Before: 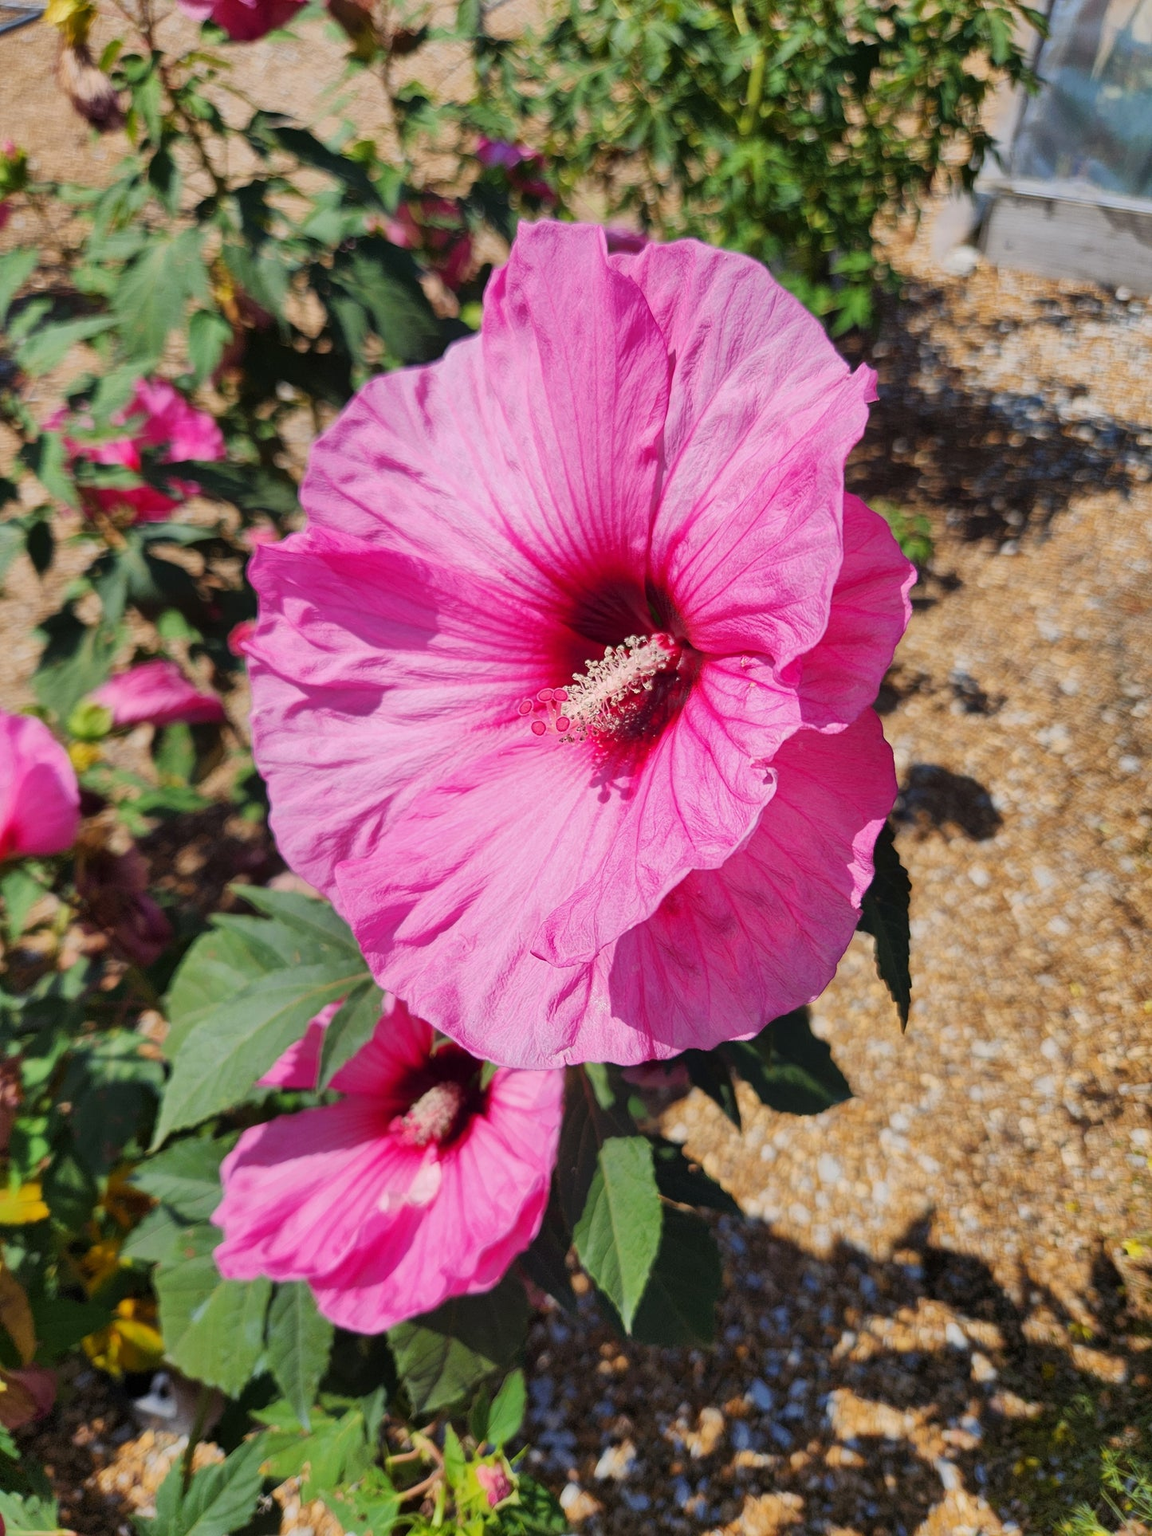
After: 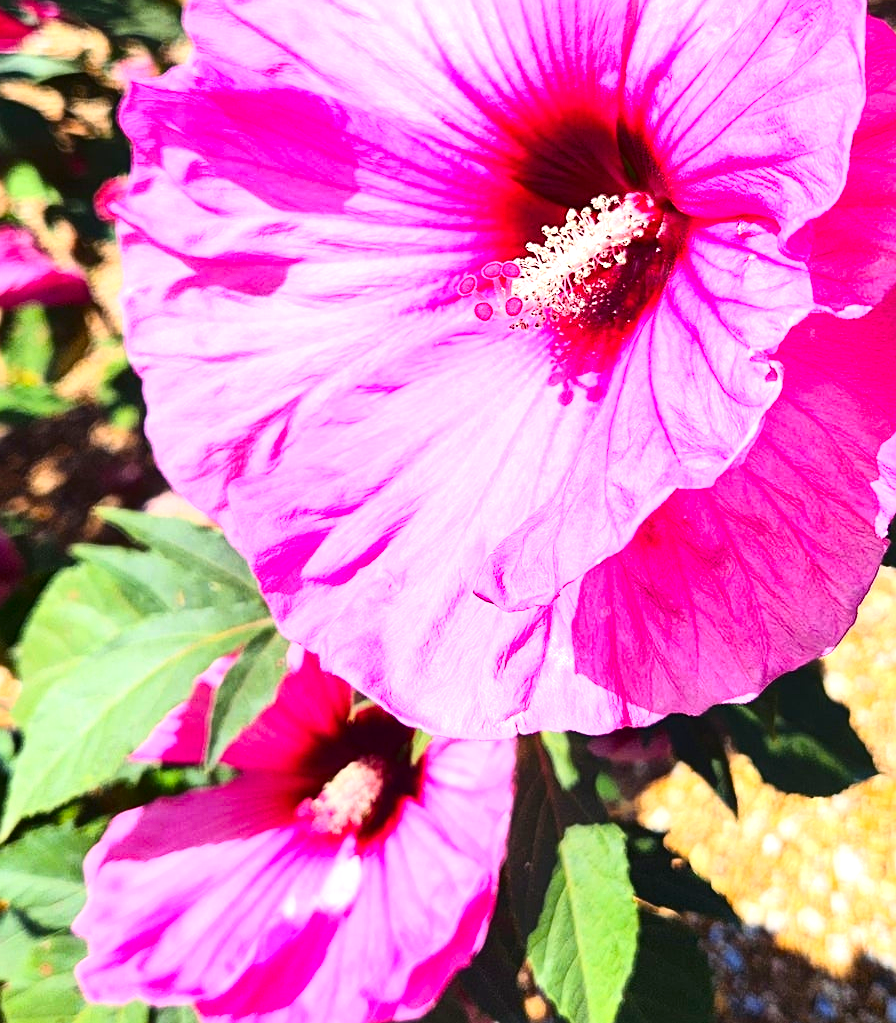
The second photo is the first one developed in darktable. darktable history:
exposure: black level correction 0, exposure 1.2 EV, compensate exposure bias true, compensate highlight preservation false
crop: left 13.312%, top 31.28%, right 24.627%, bottom 15.582%
contrast brightness saturation: contrast 0.28
color balance rgb: perceptual saturation grading › global saturation 20%, global vibrance 20%
sharpen: on, module defaults
